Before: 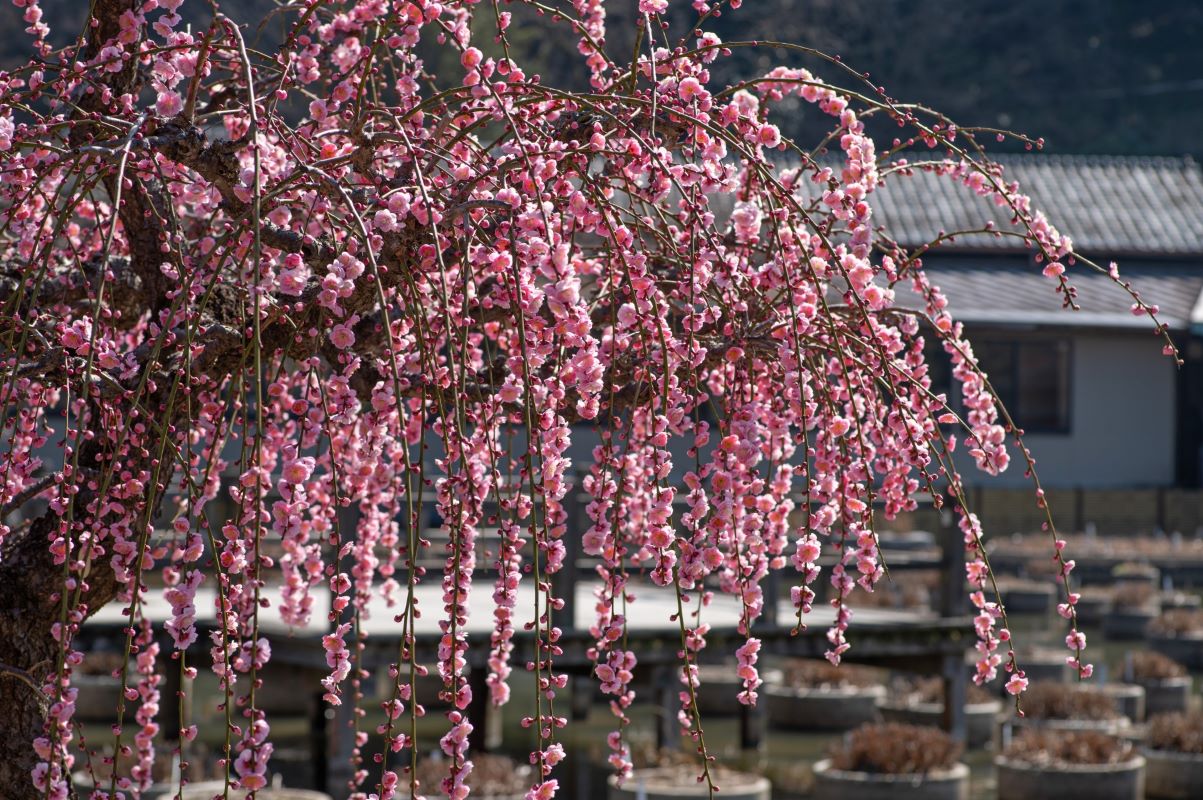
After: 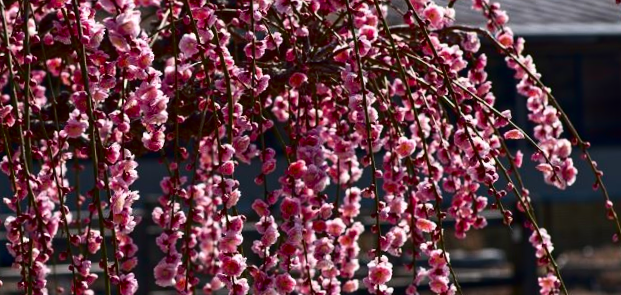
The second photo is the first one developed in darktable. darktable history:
rotate and perspective: rotation -2.56°, automatic cropping off
crop: left 36.607%, top 34.735%, right 13.146%, bottom 30.611%
contrast brightness saturation: contrast 0.19, brightness -0.24, saturation 0.11
